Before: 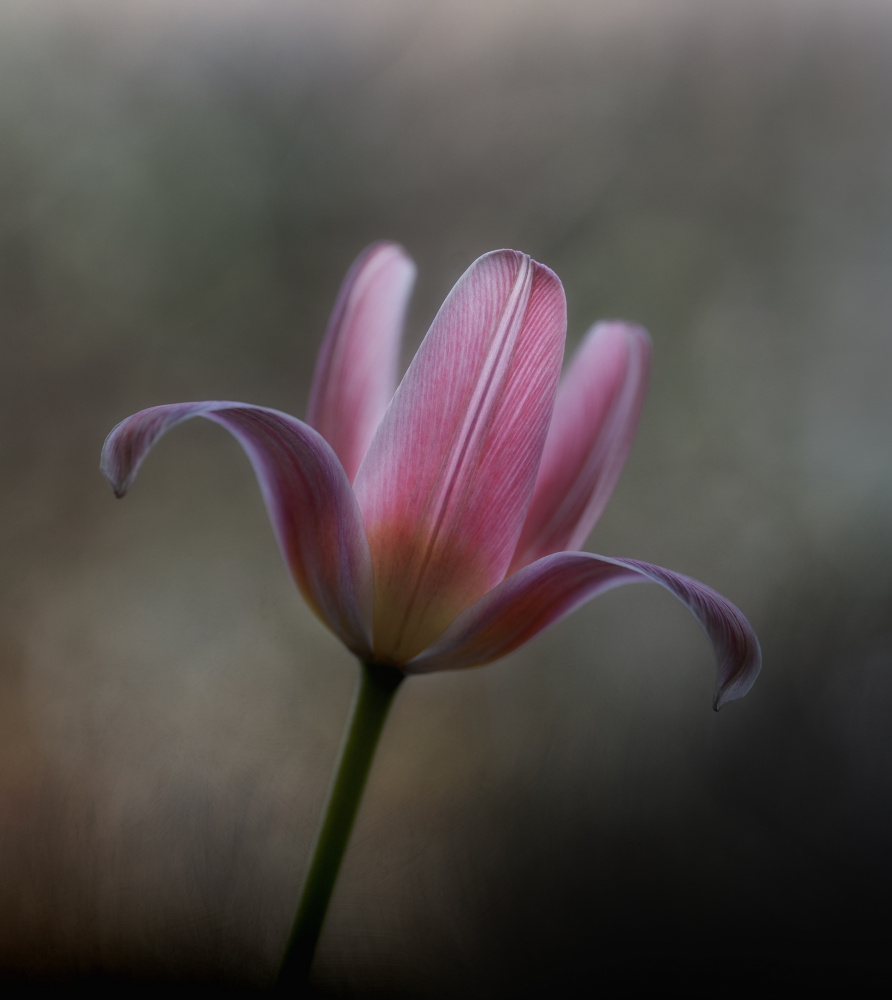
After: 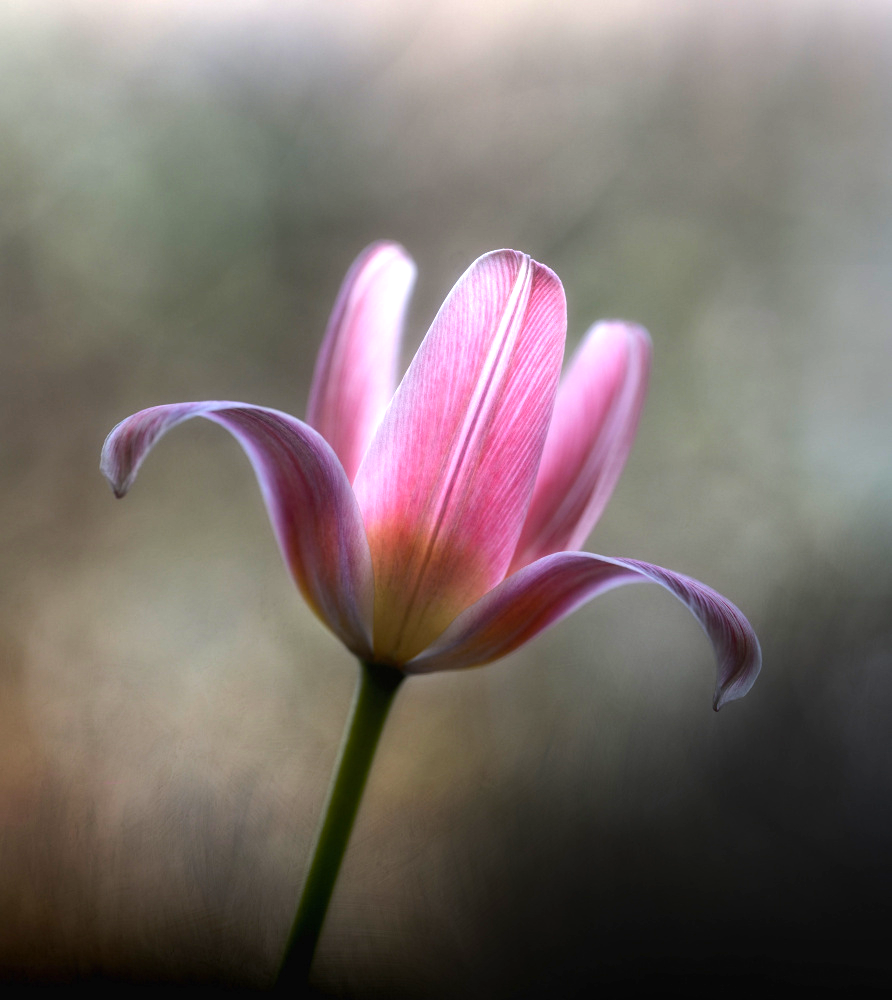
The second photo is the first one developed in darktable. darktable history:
color balance rgb: perceptual saturation grading › global saturation 20%, global vibrance 20%
contrast brightness saturation: saturation -0.05
exposure: exposure 0.999 EV, compensate highlight preservation false
tone equalizer: -8 EV -0.417 EV, -7 EV -0.389 EV, -6 EV -0.333 EV, -5 EV -0.222 EV, -3 EV 0.222 EV, -2 EV 0.333 EV, -1 EV 0.389 EV, +0 EV 0.417 EV, edges refinement/feathering 500, mask exposure compensation -1.57 EV, preserve details no
